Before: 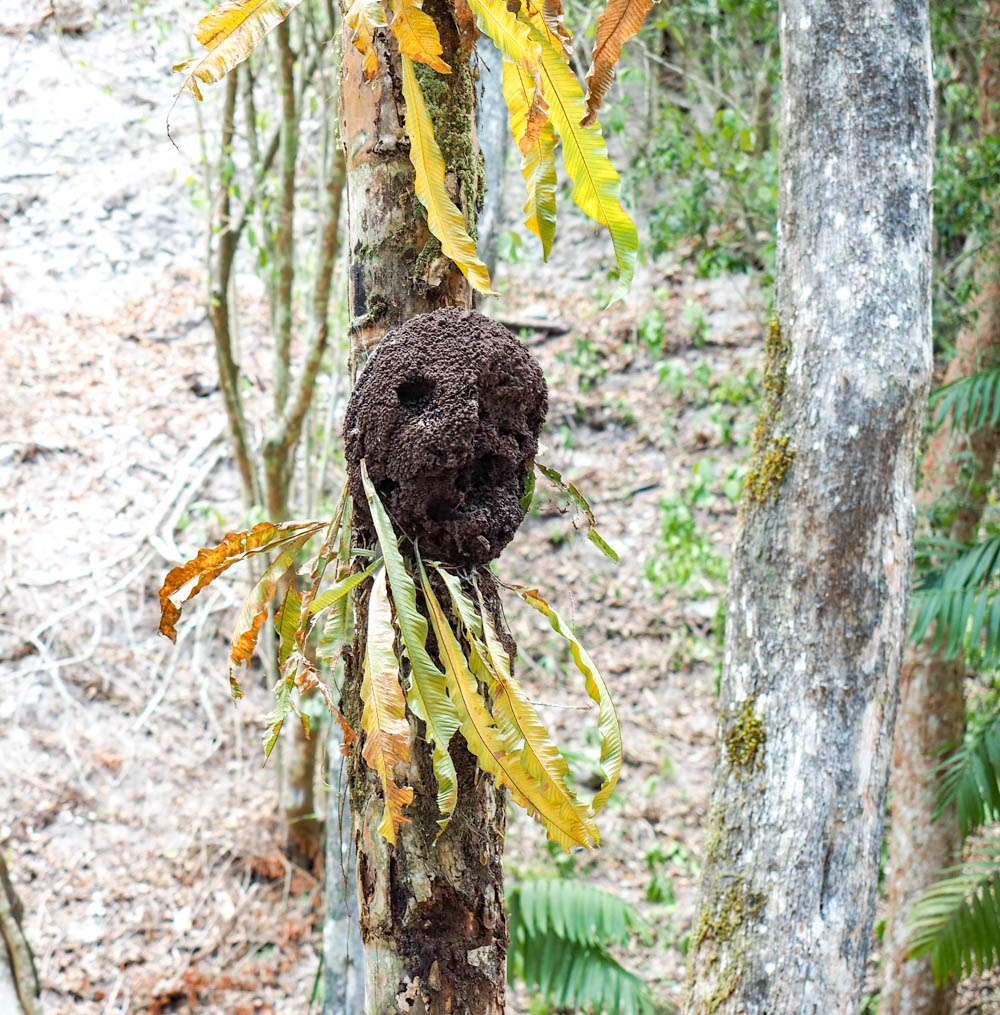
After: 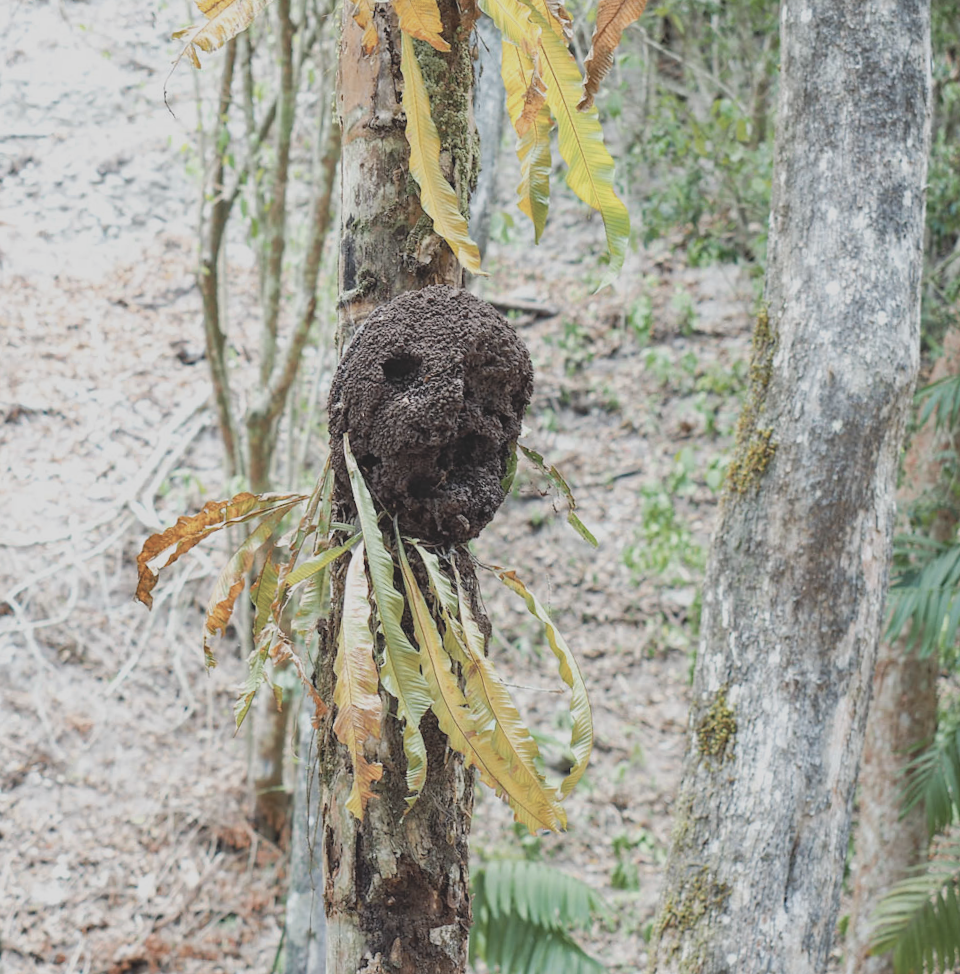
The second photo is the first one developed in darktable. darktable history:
contrast brightness saturation: contrast -0.262, saturation -0.443
crop and rotate: angle -2.38°
